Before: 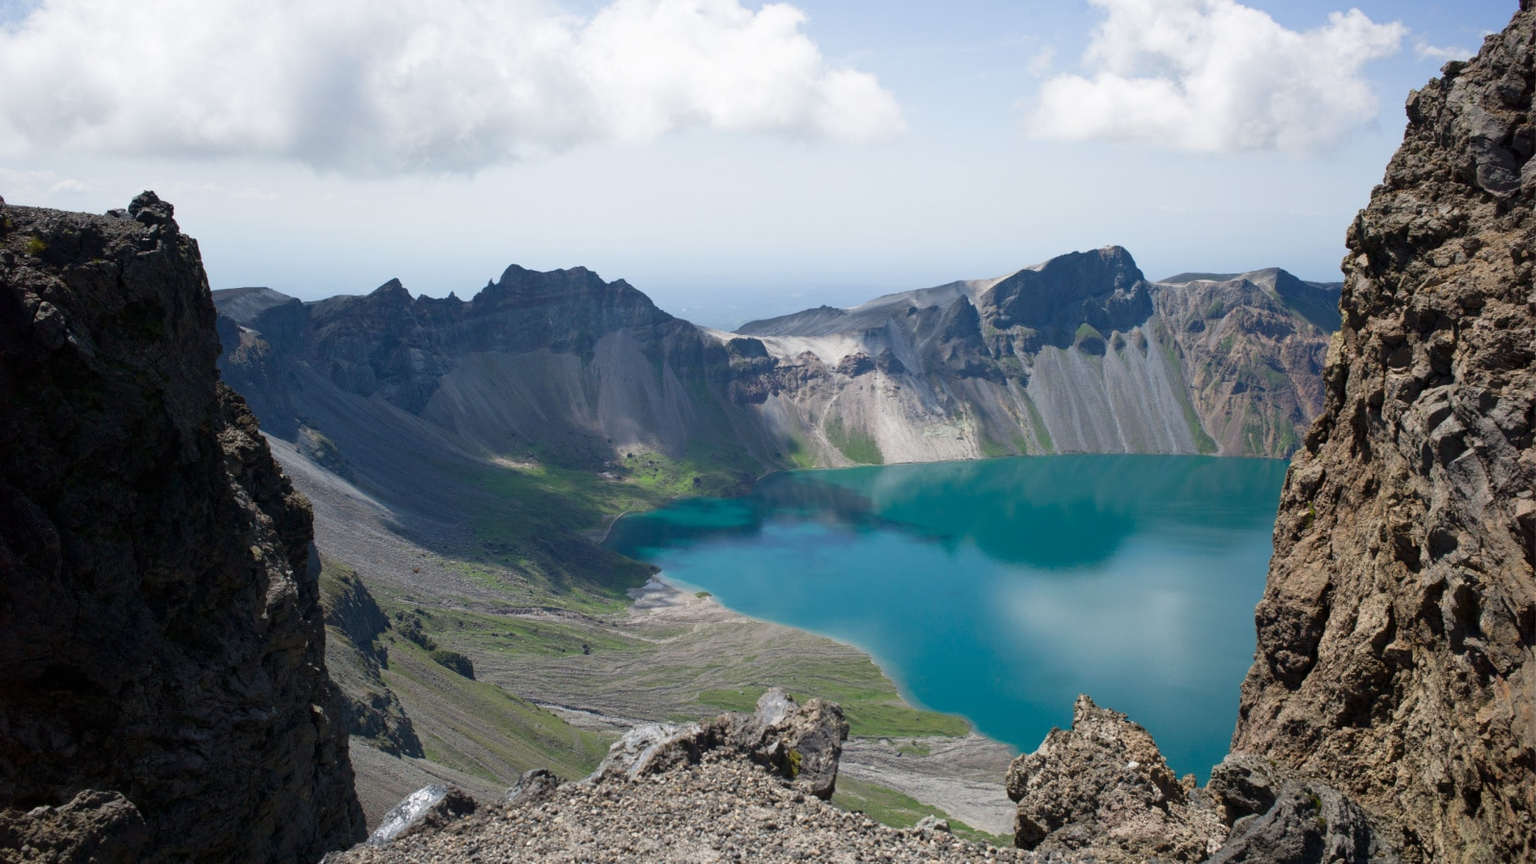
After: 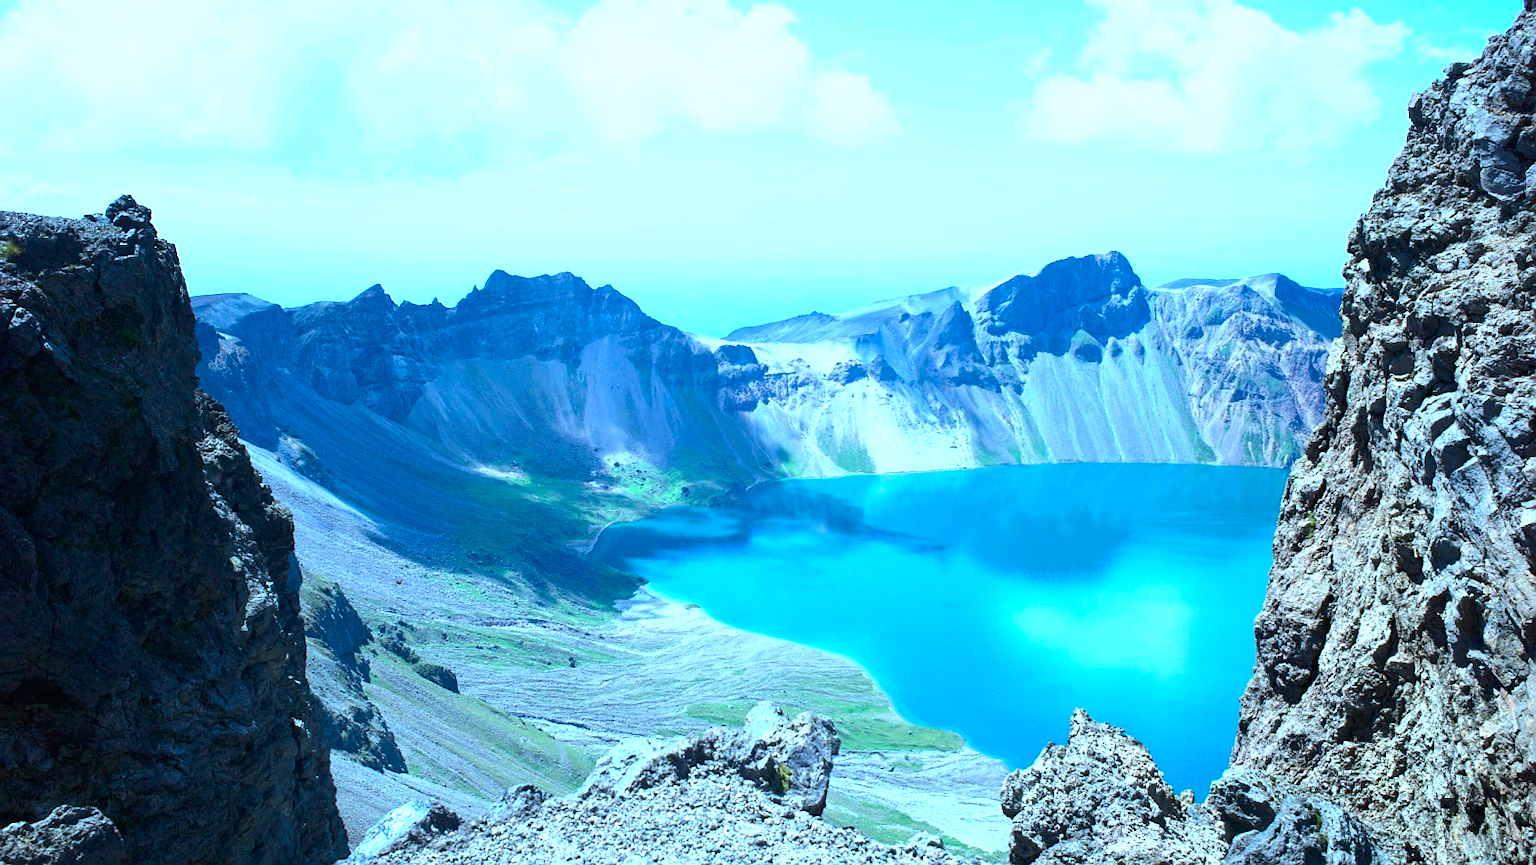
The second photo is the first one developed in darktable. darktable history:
crop: left 1.635%, right 0.267%, bottom 1.743%
exposure: black level correction 0, exposure 1.458 EV, compensate highlight preservation false
sharpen: radius 1.025, threshold 1.078
color calibration: illuminant custom, x 0.432, y 0.394, temperature 3112.78 K
tone equalizer: edges refinement/feathering 500, mask exposure compensation -1.57 EV, preserve details no
contrast brightness saturation: contrast 0.135
